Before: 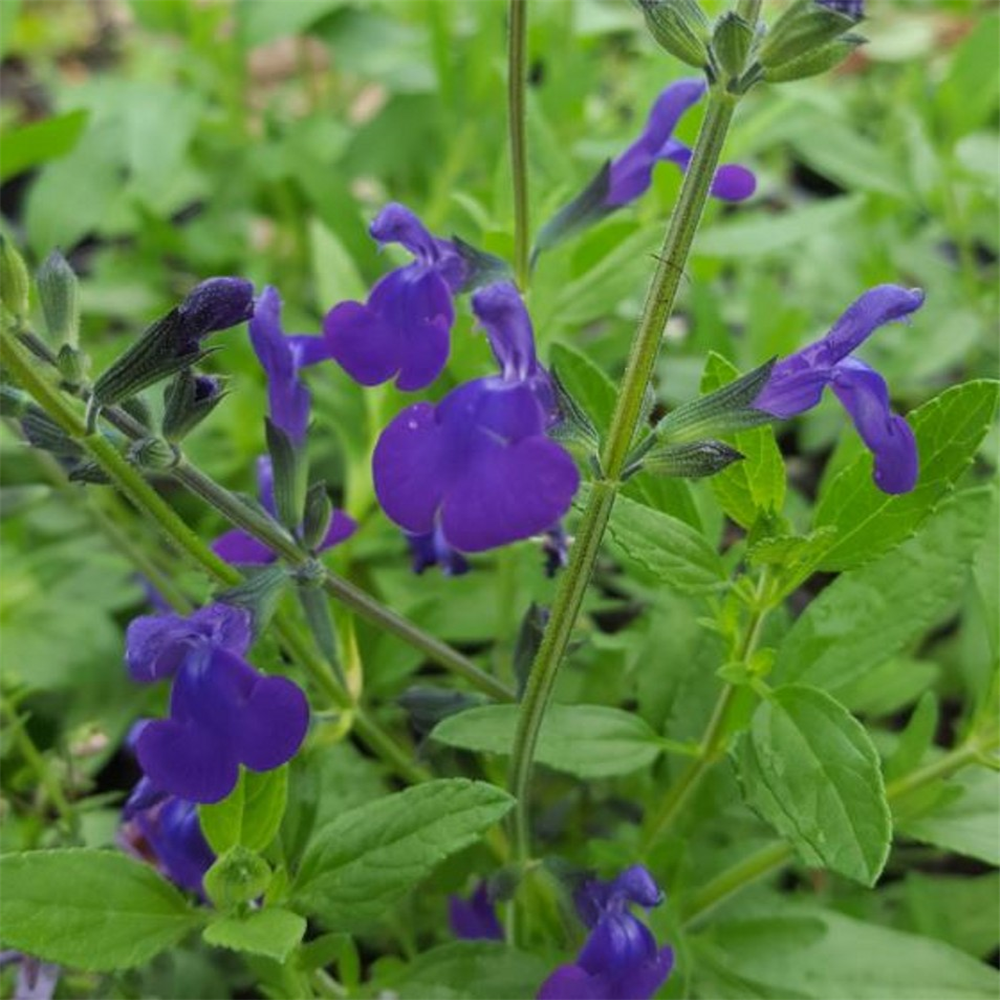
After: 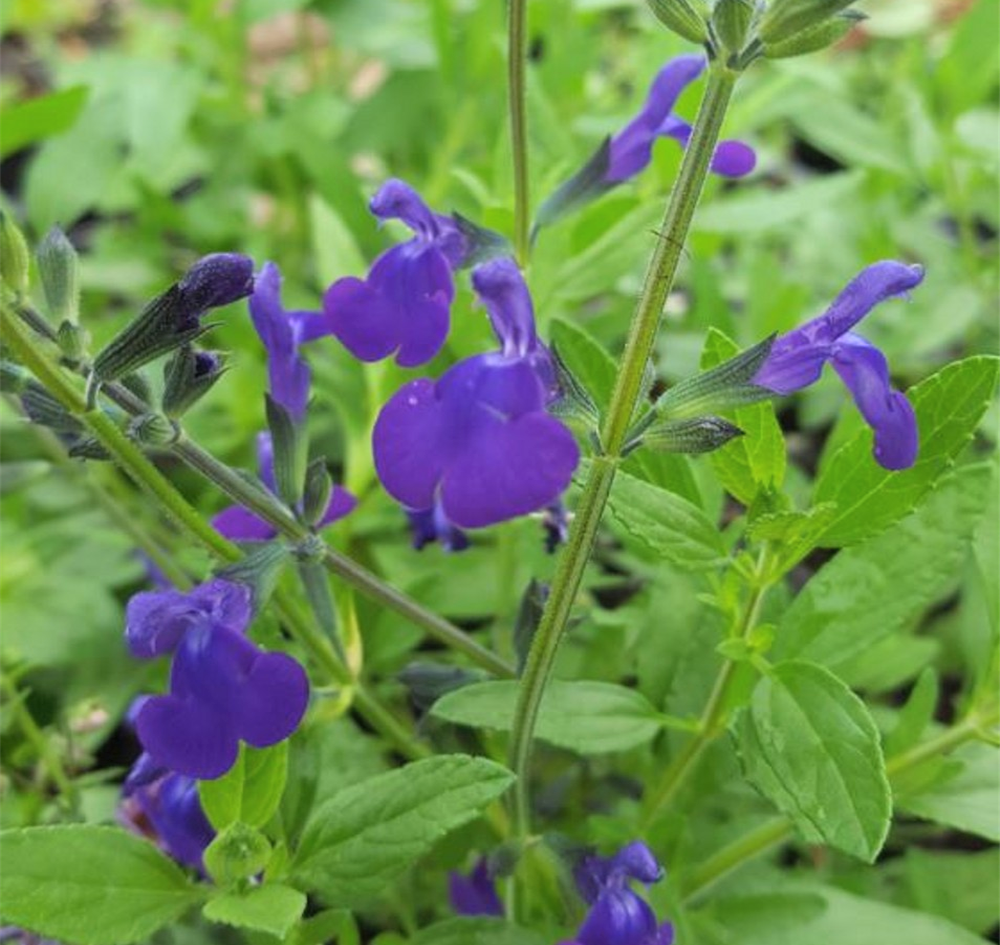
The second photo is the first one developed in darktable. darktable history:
exposure: exposure 0.2 EV, compensate highlight preservation false
contrast brightness saturation: contrast 0.05, brightness 0.06, saturation 0.01
crop and rotate: top 2.479%, bottom 3.018%
